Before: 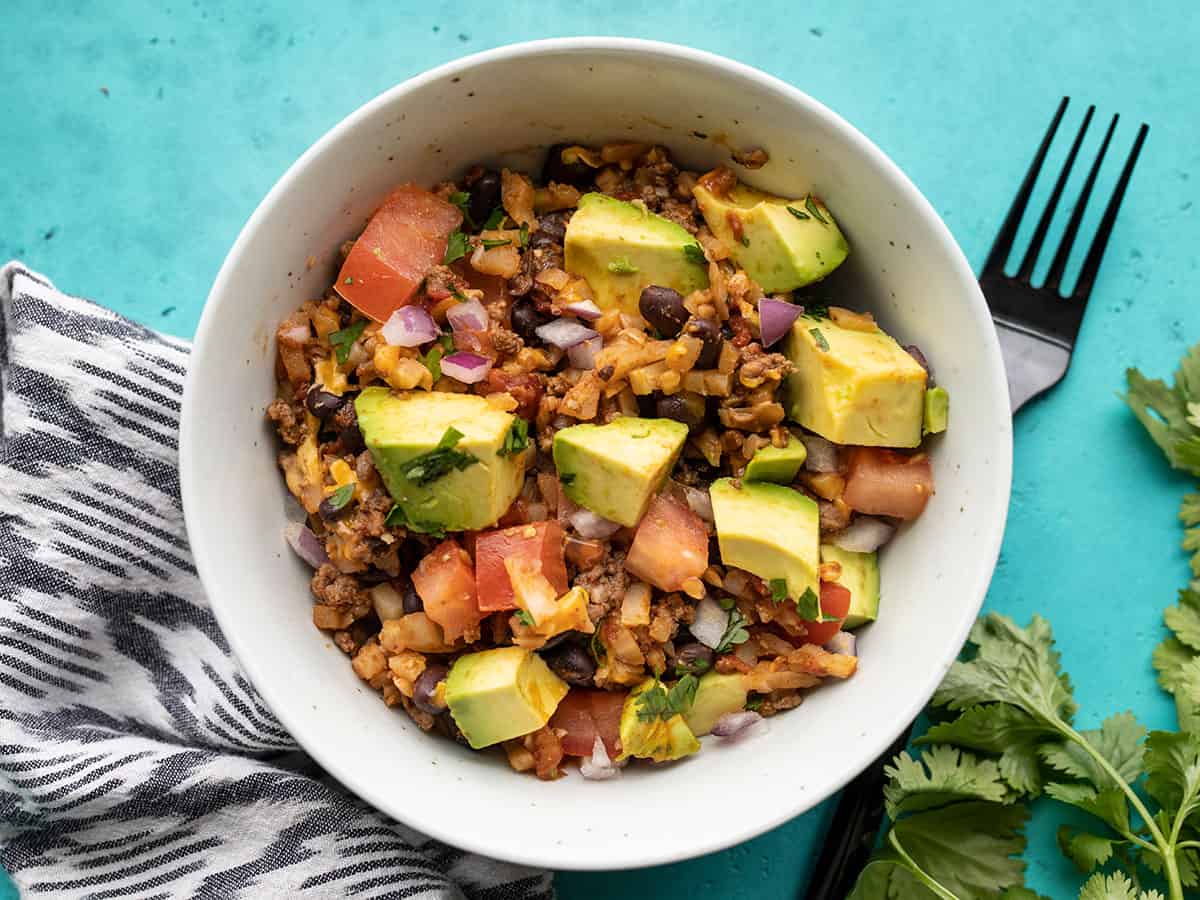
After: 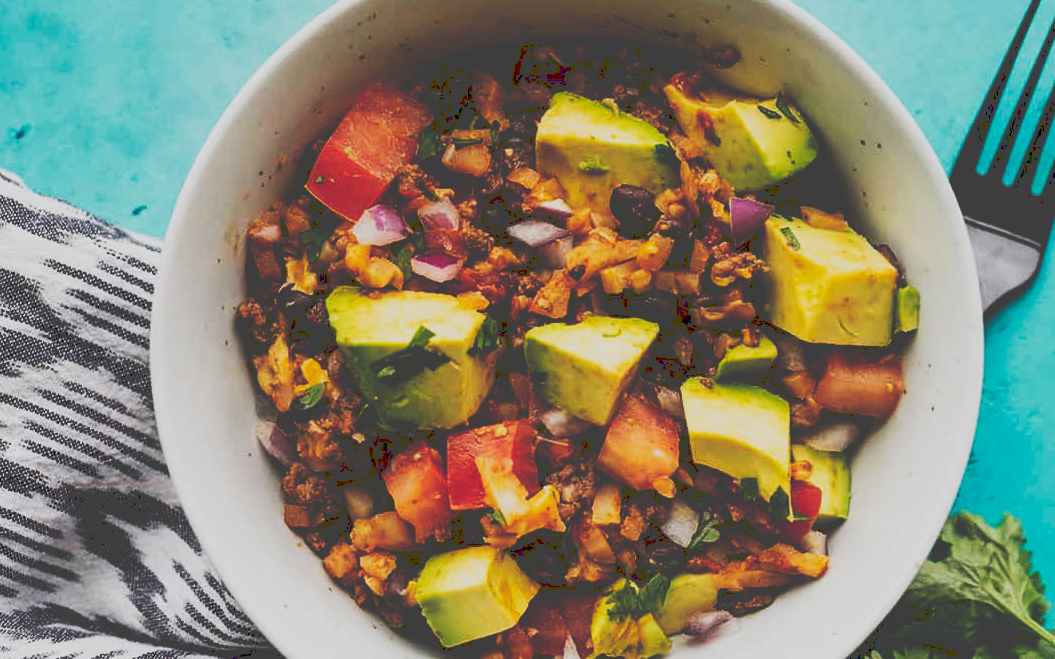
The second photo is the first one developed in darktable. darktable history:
exposure: black level correction 0, exposure -0.854 EV, compensate highlight preservation false
crop and rotate: left 2.446%, top 11.295%, right 9.572%, bottom 15.444%
tone curve: curves: ch0 [(0, 0) (0.003, 0.26) (0.011, 0.26) (0.025, 0.26) (0.044, 0.257) (0.069, 0.257) (0.1, 0.257) (0.136, 0.255) (0.177, 0.258) (0.224, 0.272) (0.277, 0.294) (0.335, 0.346) (0.399, 0.422) (0.468, 0.536) (0.543, 0.657) (0.623, 0.757) (0.709, 0.823) (0.801, 0.872) (0.898, 0.92) (1, 1)], preserve colors none
